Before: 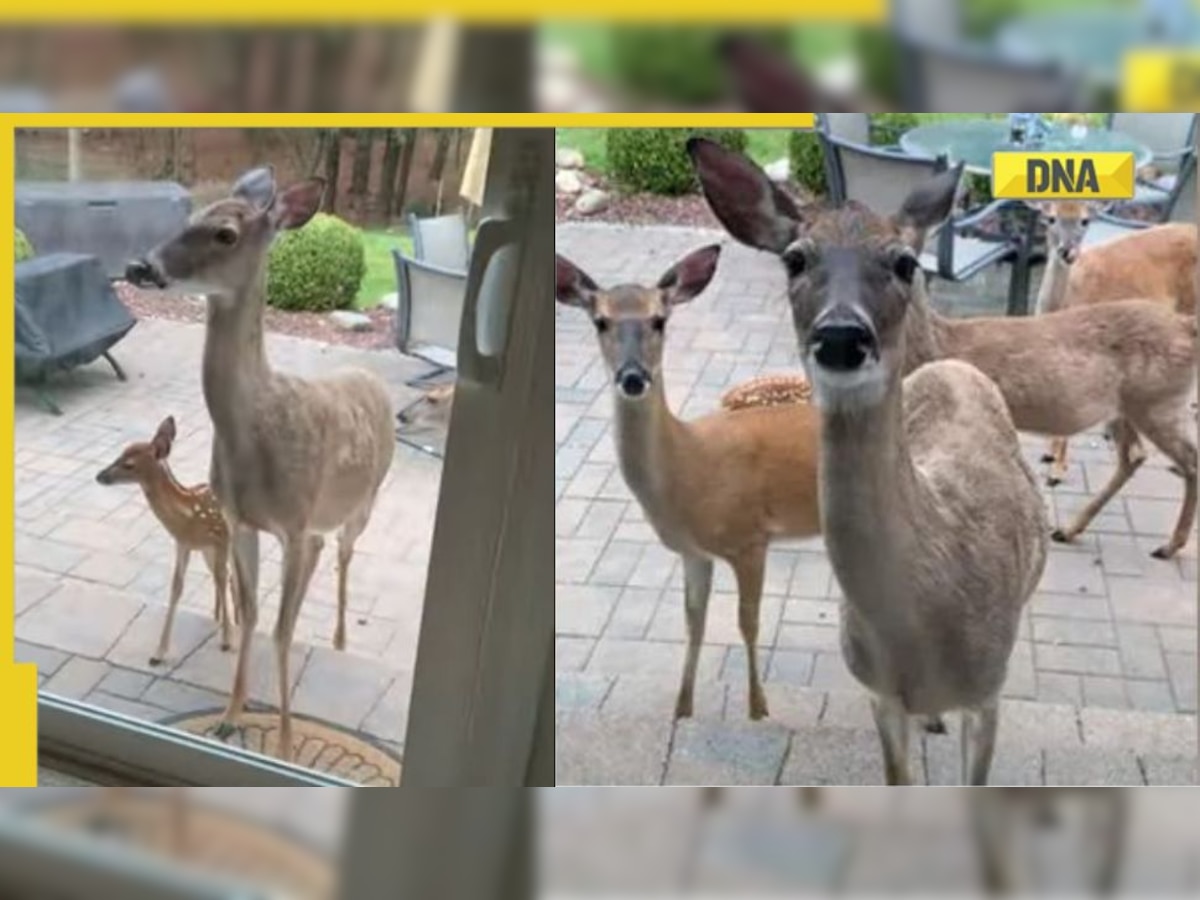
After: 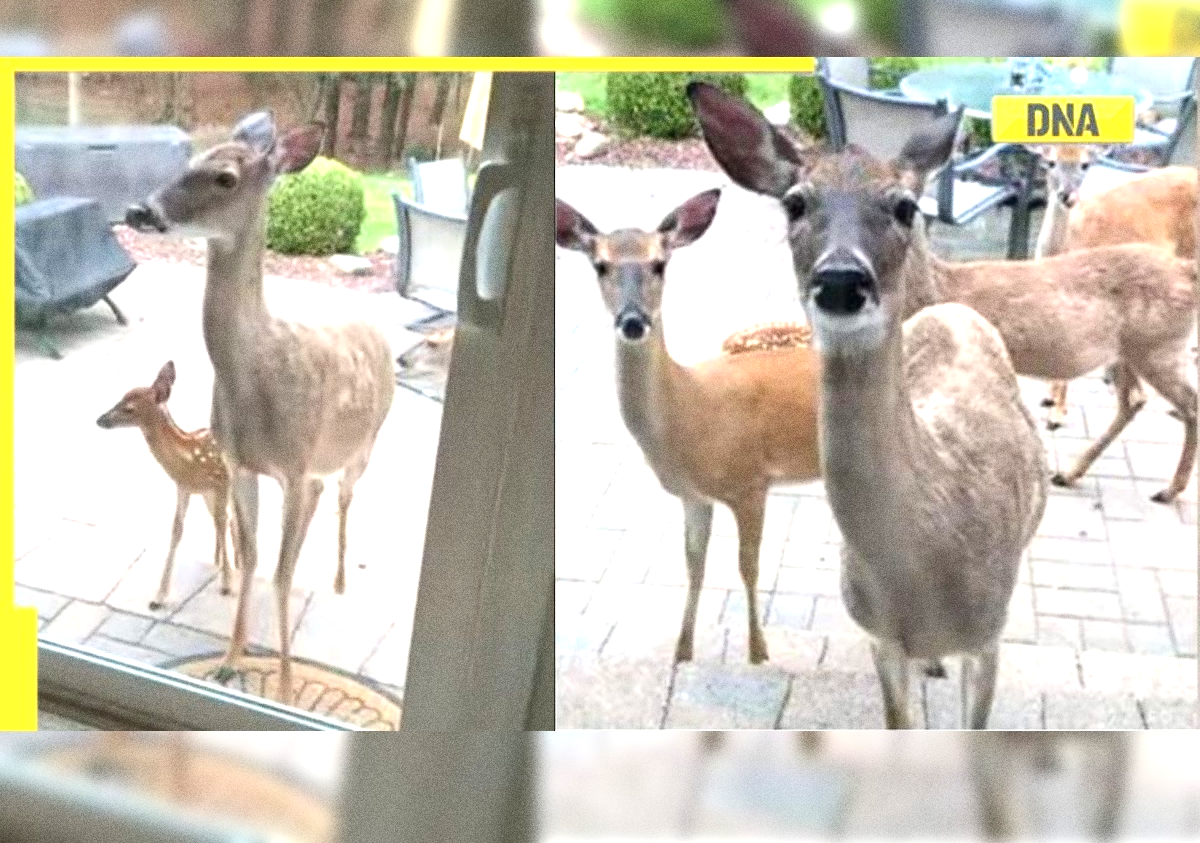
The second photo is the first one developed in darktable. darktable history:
crop and rotate: top 6.25%
exposure: black level correction 0, exposure 1.1 EV, compensate highlight preservation false
grain: coarseness 0.09 ISO, strength 40%
